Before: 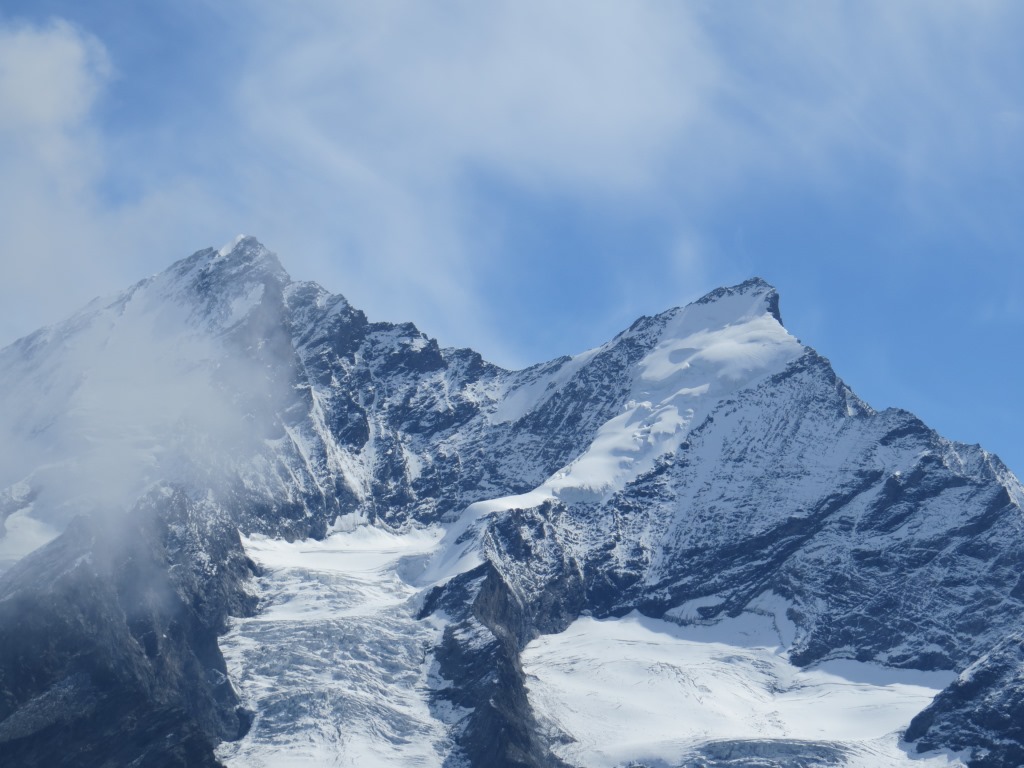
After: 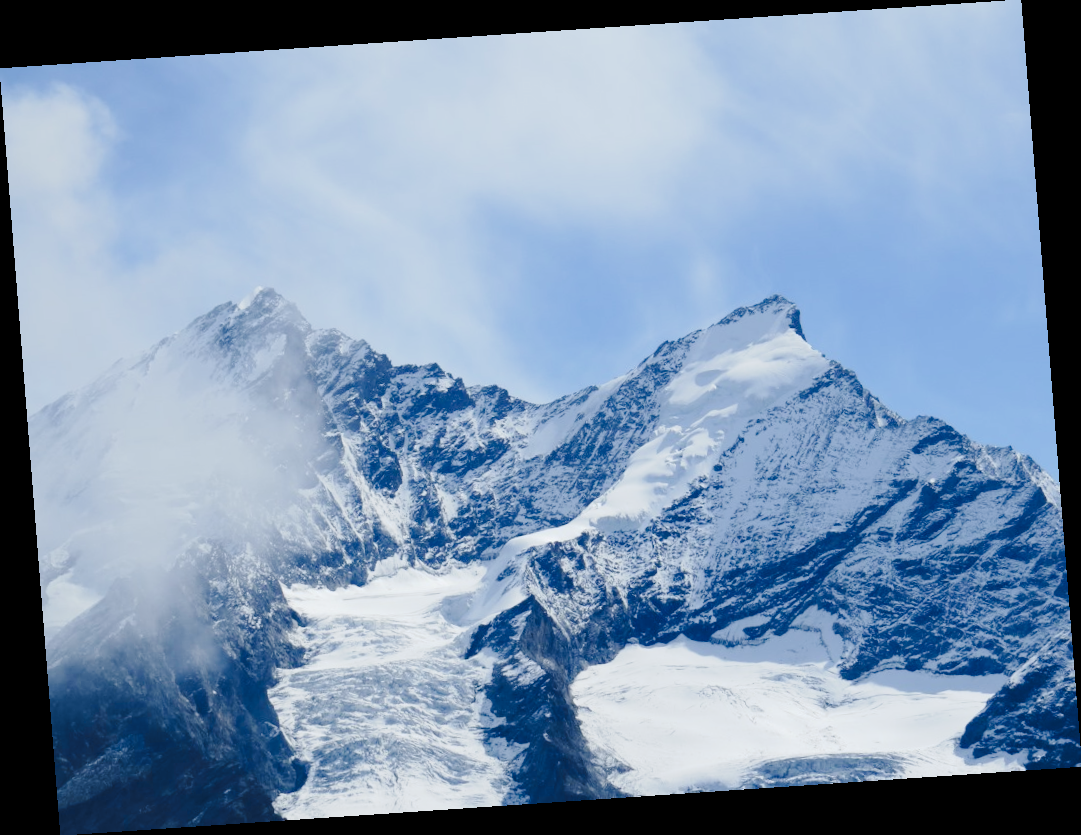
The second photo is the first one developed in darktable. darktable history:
color balance rgb: on, module defaults
tone curve: curves: ch0 [(0, 0) (0.003, 0.023) (0.011, 0.029) (0.025, 0.037) (0.044, 0.047) (0.069, 0.057) (0.1, 0.075) (0.136, 0.103) (0.177, 0.145) (0.224, 0.193) (0.277, 0.266) (0.335, 0.362) (0.399, 0.473) (0.468, 0.569) (0.543, 0.655) (0.623, 0.73) (0.709, 0.804) (0.801, 0.874) (0.898, 0.924) (1, 1)], preserve colors none
rotate and perspective: rotation -4.2°, shear 0.006, automatic cropping off
